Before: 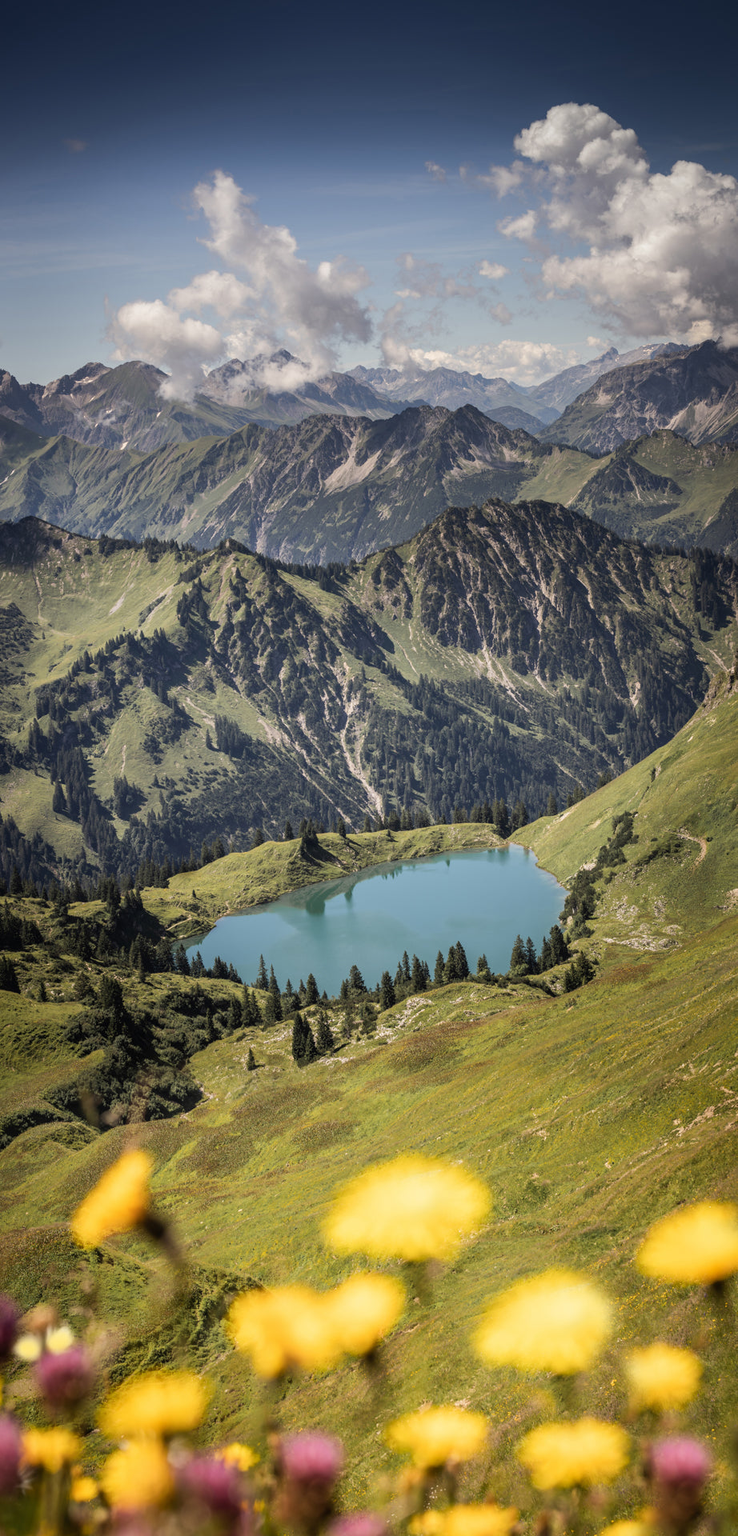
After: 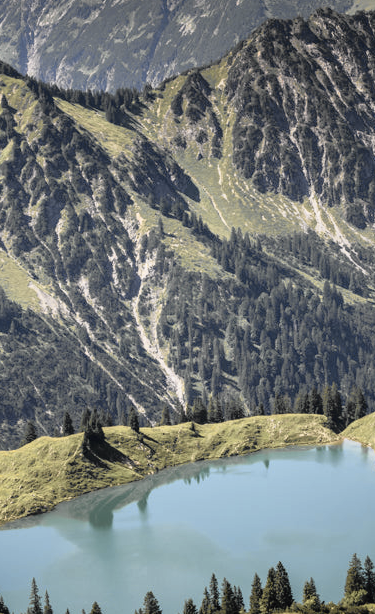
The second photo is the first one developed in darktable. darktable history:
exposure: exposure 0.188 EV, compensate highlight preservation false
crop: left 31.781%, top 32.048%, right 27.503%, bottom 35.942%
tone curve: curves: ch0 [(0, 0.009) (0.105, 0.08) (0.195, 0.18) (0.283, 0.316) (0.384, 0.434) (0.485, 0.531) (0.638, 0.69) (0.81, 0.872) (1, 0.977)]; ch1 [(0, 0) (0.161, 0.092) (0.35, 0.33) (0.379, 0.401) (0.456, 0.469) (0.502, 0.5) (0.525, 0.514) (0.586, 0.617) (0.635, 0.655) (1, 1)]; ch2 [(0, 0) (0.371, 0.362) (0.437, 0.437) (0.48, 0.49) (0.53, 0.515) (0.56, 0.571) (0.622, 0.606) (1, 1)], color space Lab, independent channels, preserve colors none
local contrast: mode bilateral grid, contrast 99, coarseness 100, detail 108%, midtone range 0.2
